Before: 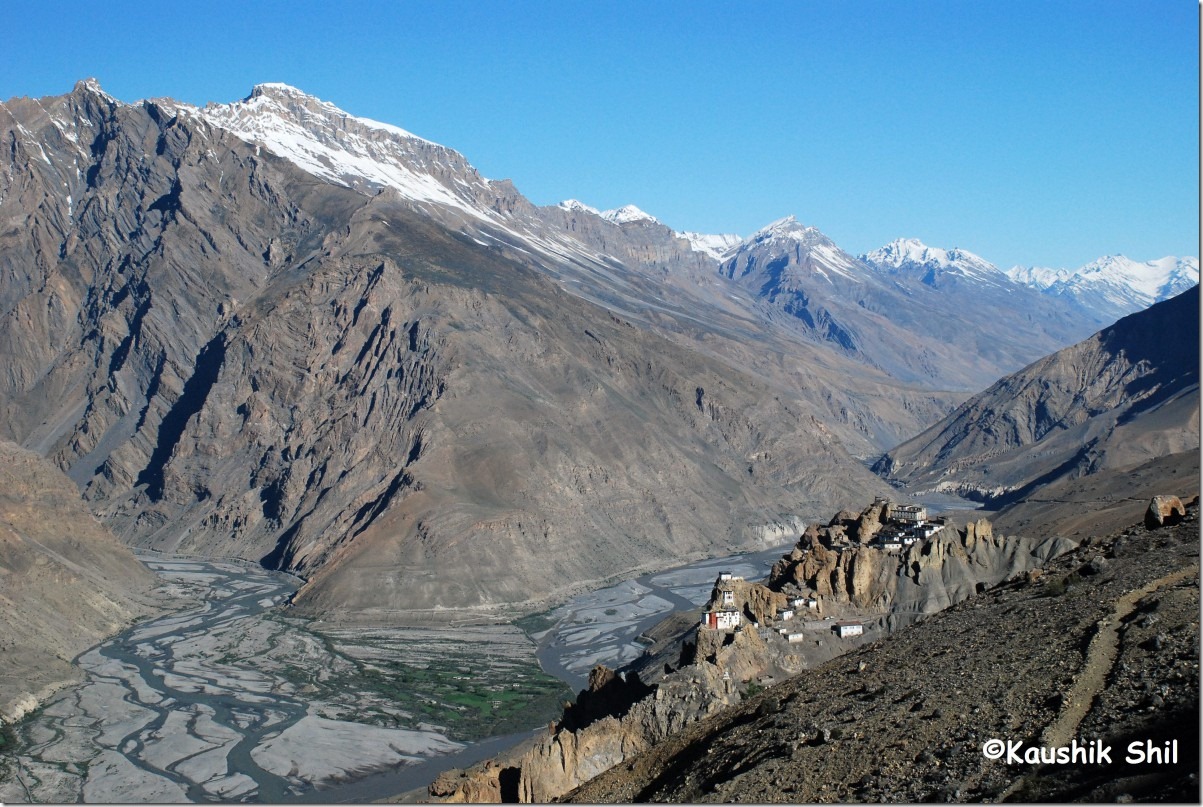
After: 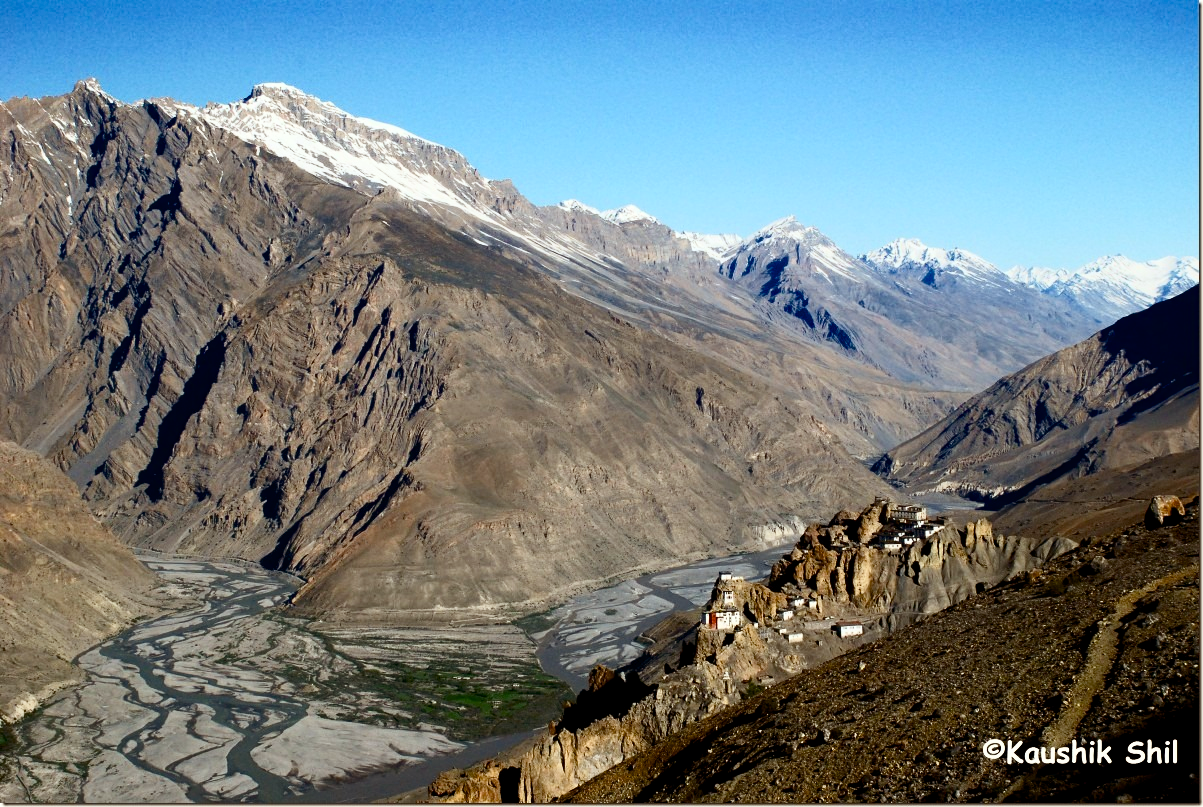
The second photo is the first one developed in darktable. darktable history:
color balance rgb: shadows lift › chroma 2.921%, shadows lift › hue 278.92°, power › chroma 2.486%, power › hue 67.48°, global offset › luminance -0.475%, perceptual saturation grading › global saturation 20%, perceptual saturation grading › highlights -25.191%, perceptual saturation grading › shadows 26.214%, global vibrance 16.609%, saturation formula JzAzBz (2021)
contrast brightness saturation: contrast 0.218
shadows and highlights: shadows 1, highlights 41.34
